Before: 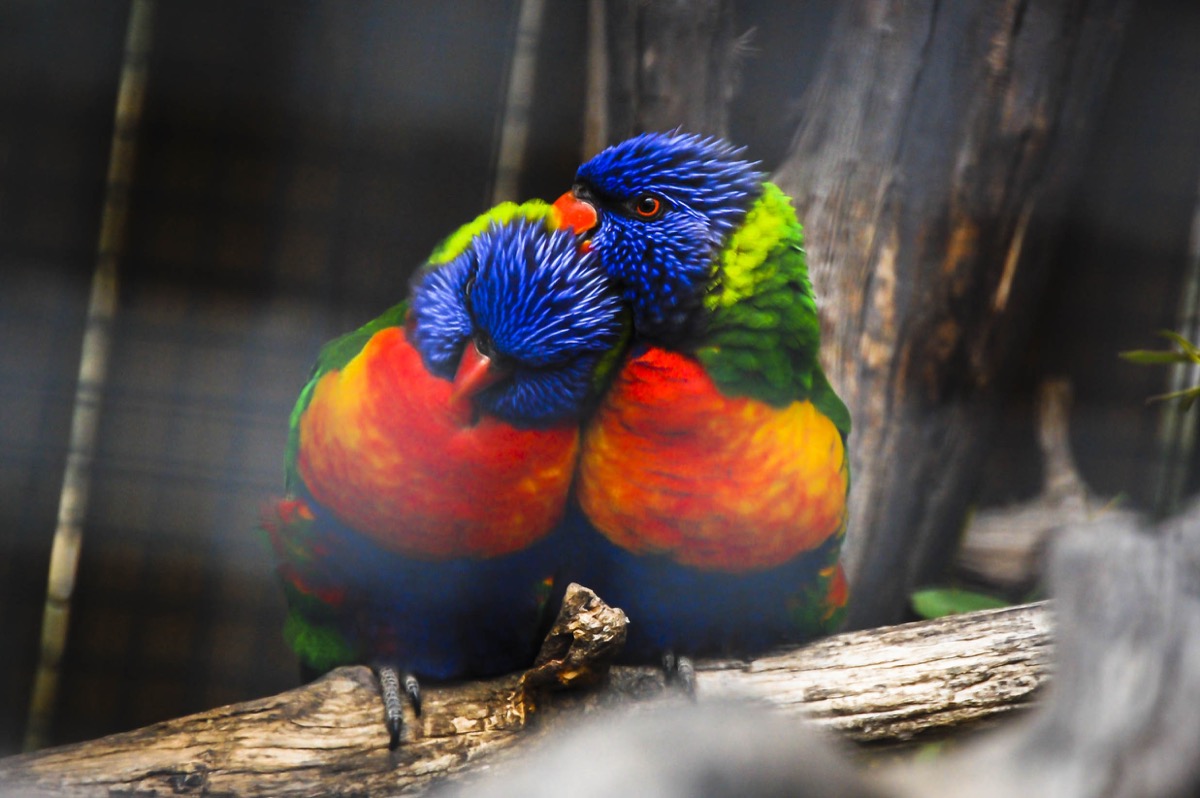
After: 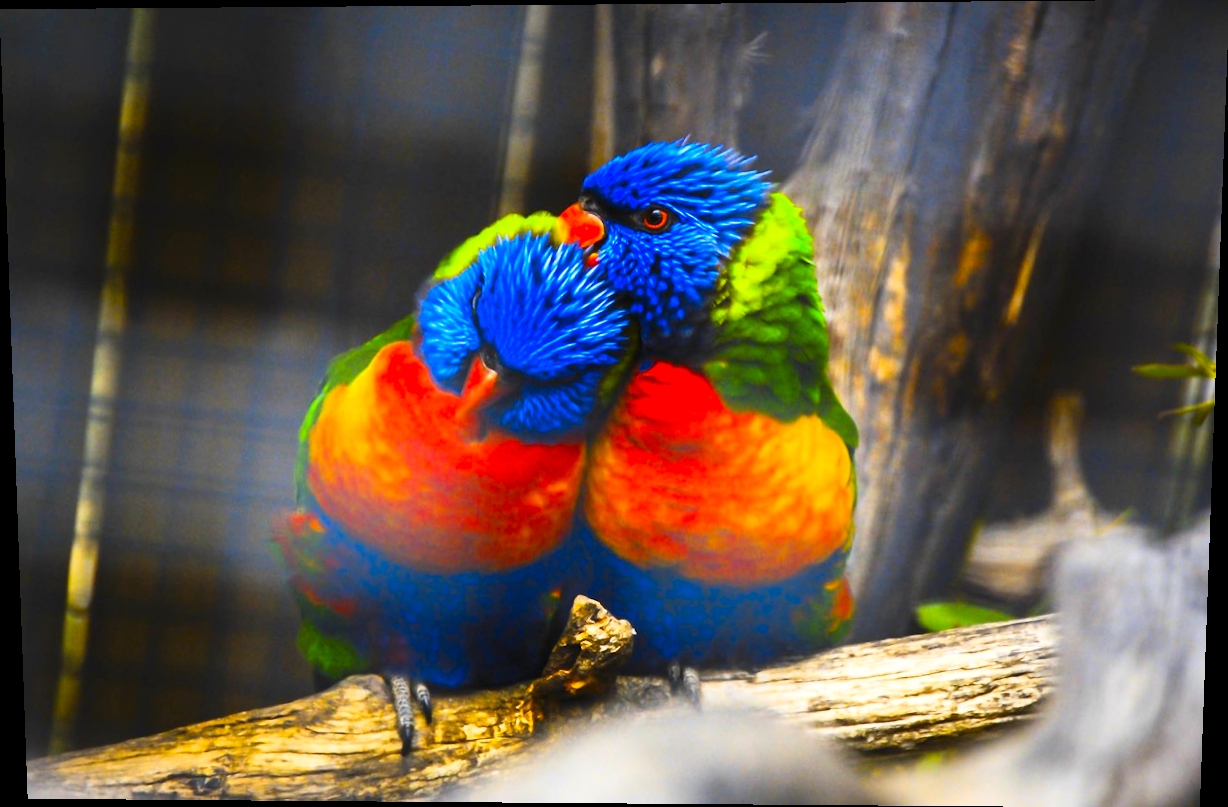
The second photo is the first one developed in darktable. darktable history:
exposure: exposure 0.128 EV, compensate highlight preservation false
color contrast: green-magenta contrast 1.12, blue-yellow contrast 1.95, unbound 0
rotate and perspective: lens shift (vertical) 0.048, lens shift (horizontal) -0.024, automatic cropping off
contrast brightness saturation: contrast 0.2, brightness 0.16, saturation 0.22
